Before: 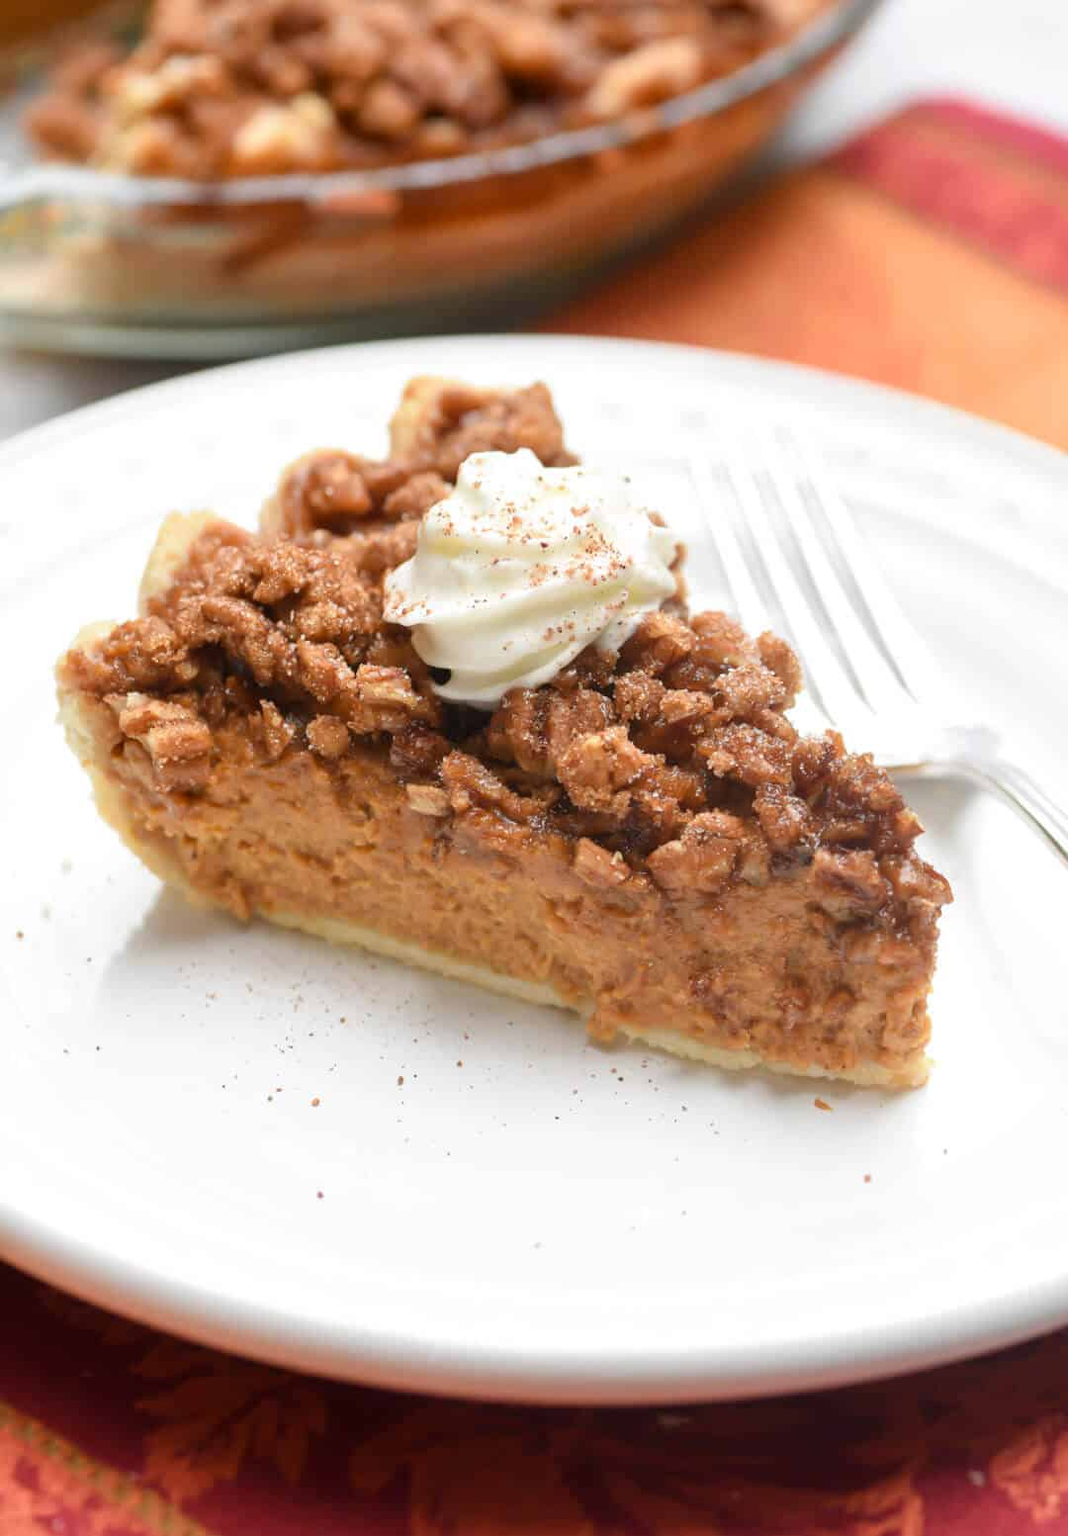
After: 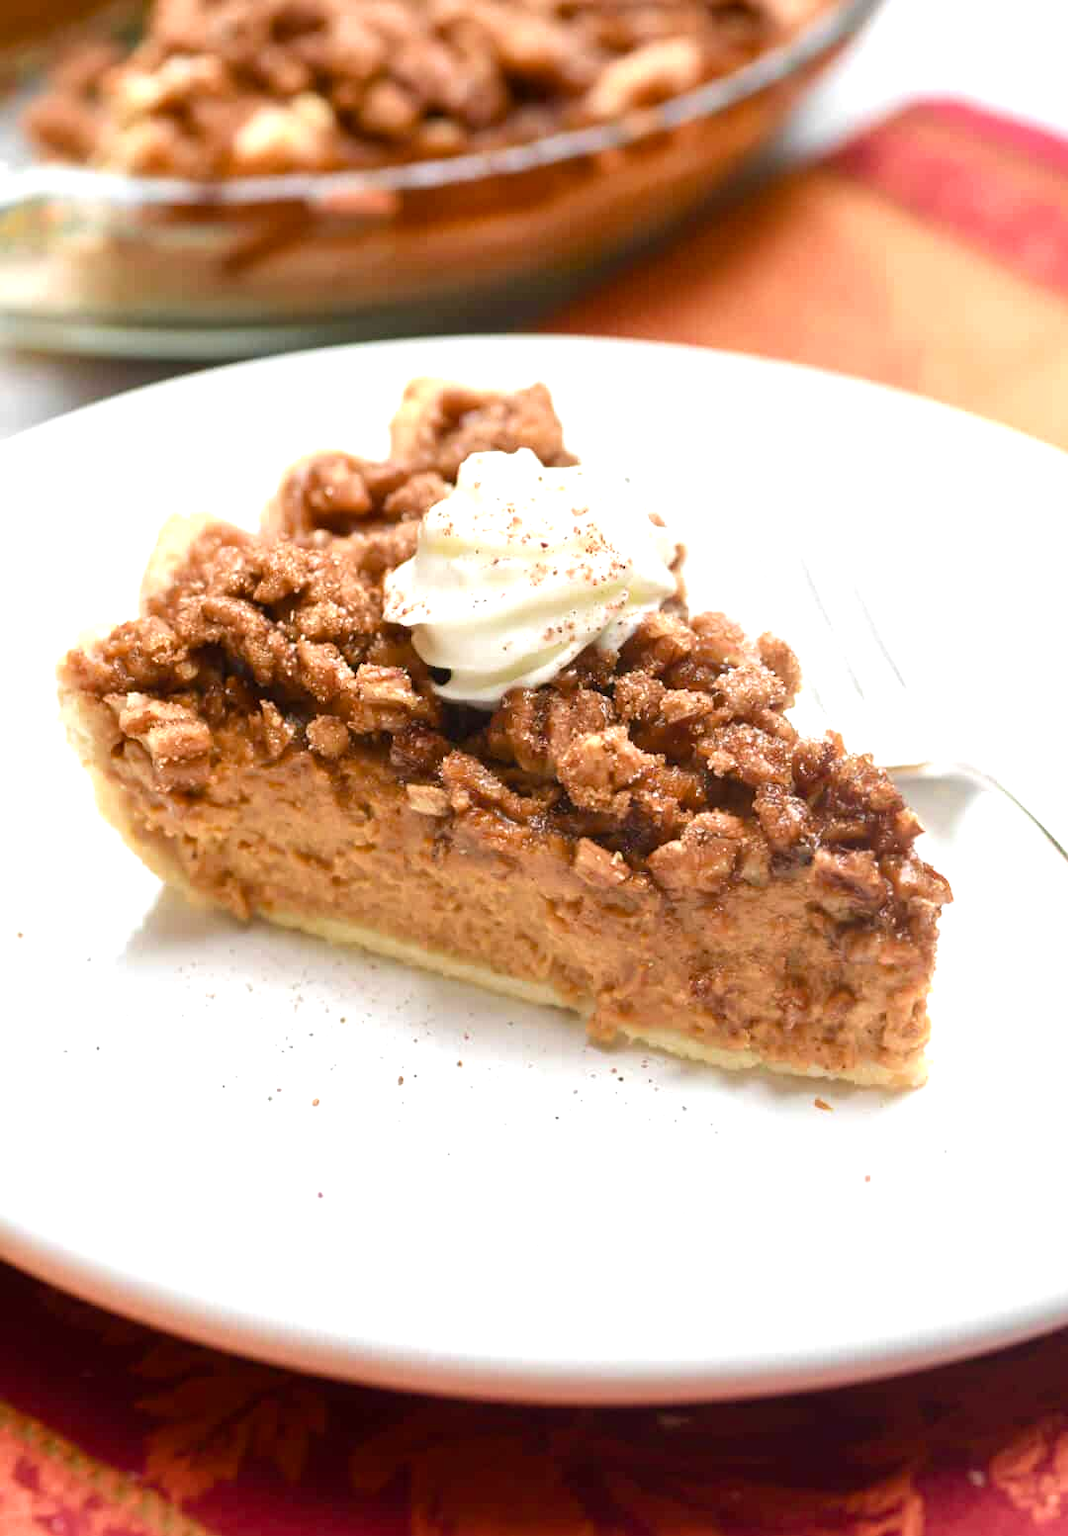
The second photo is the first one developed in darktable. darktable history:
color balance rgb: highlights gain › luminance 15.031%, perceptual saturation grading › global saturation 0.497%, perceptual saturation grading › highlights -15.278%, perceptual saturation grading › shadows 24.192%, perceptual brilliance grading › highlights 7.991%, perceptual brilliance grading › mid-tones 4.007%, perceptual brilliance grading › shadows 1.904%
velvia: on, module defaults
